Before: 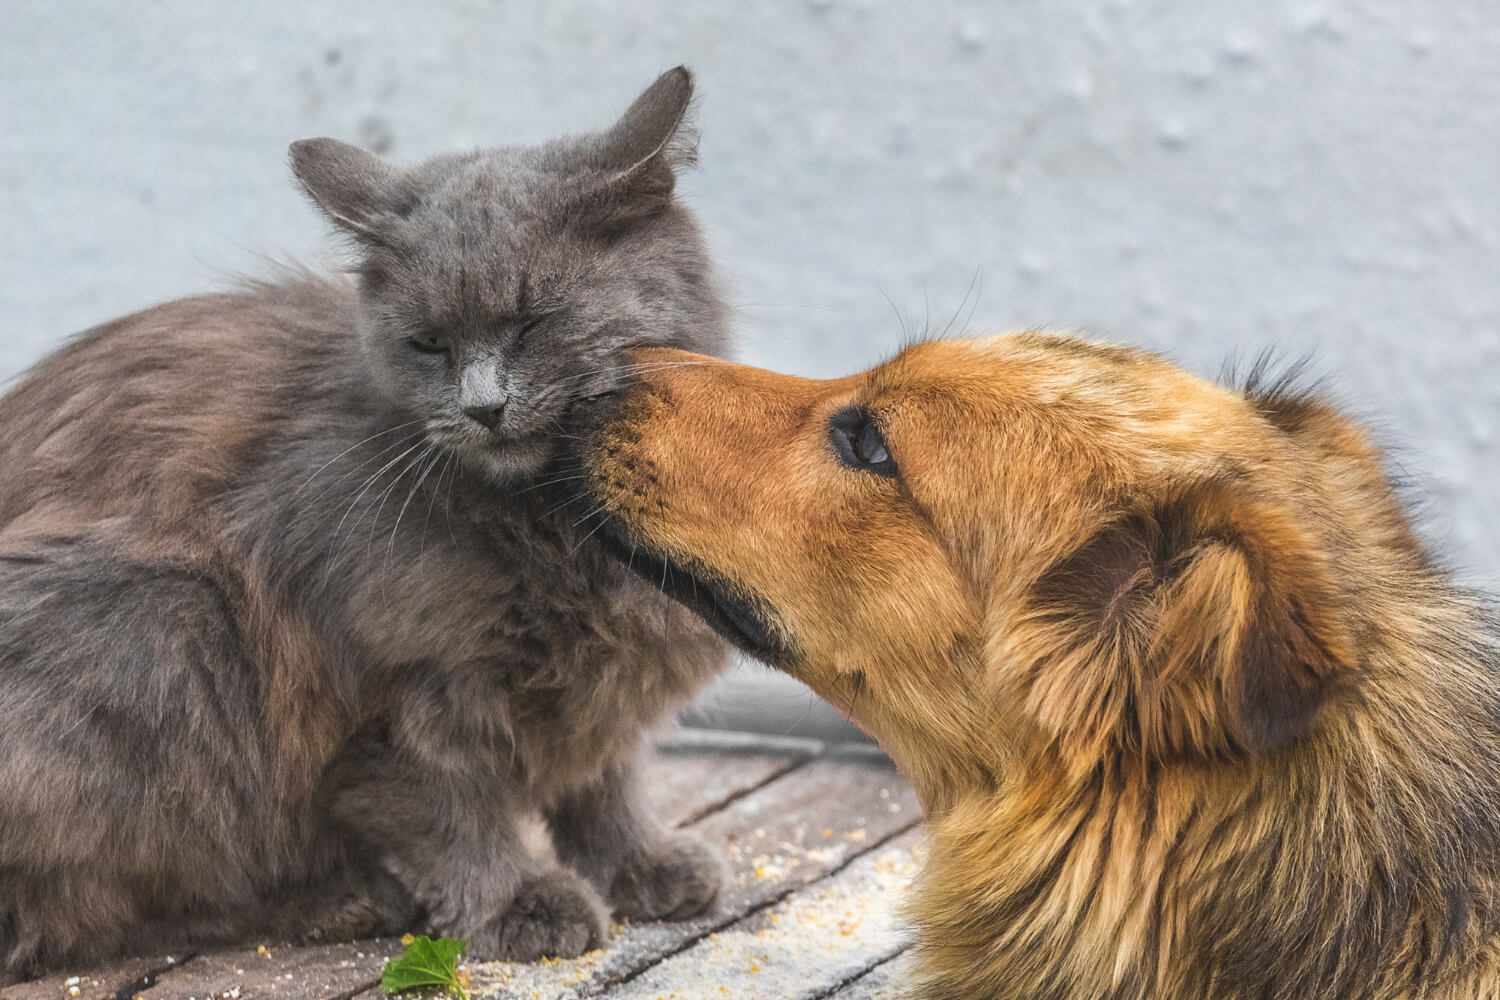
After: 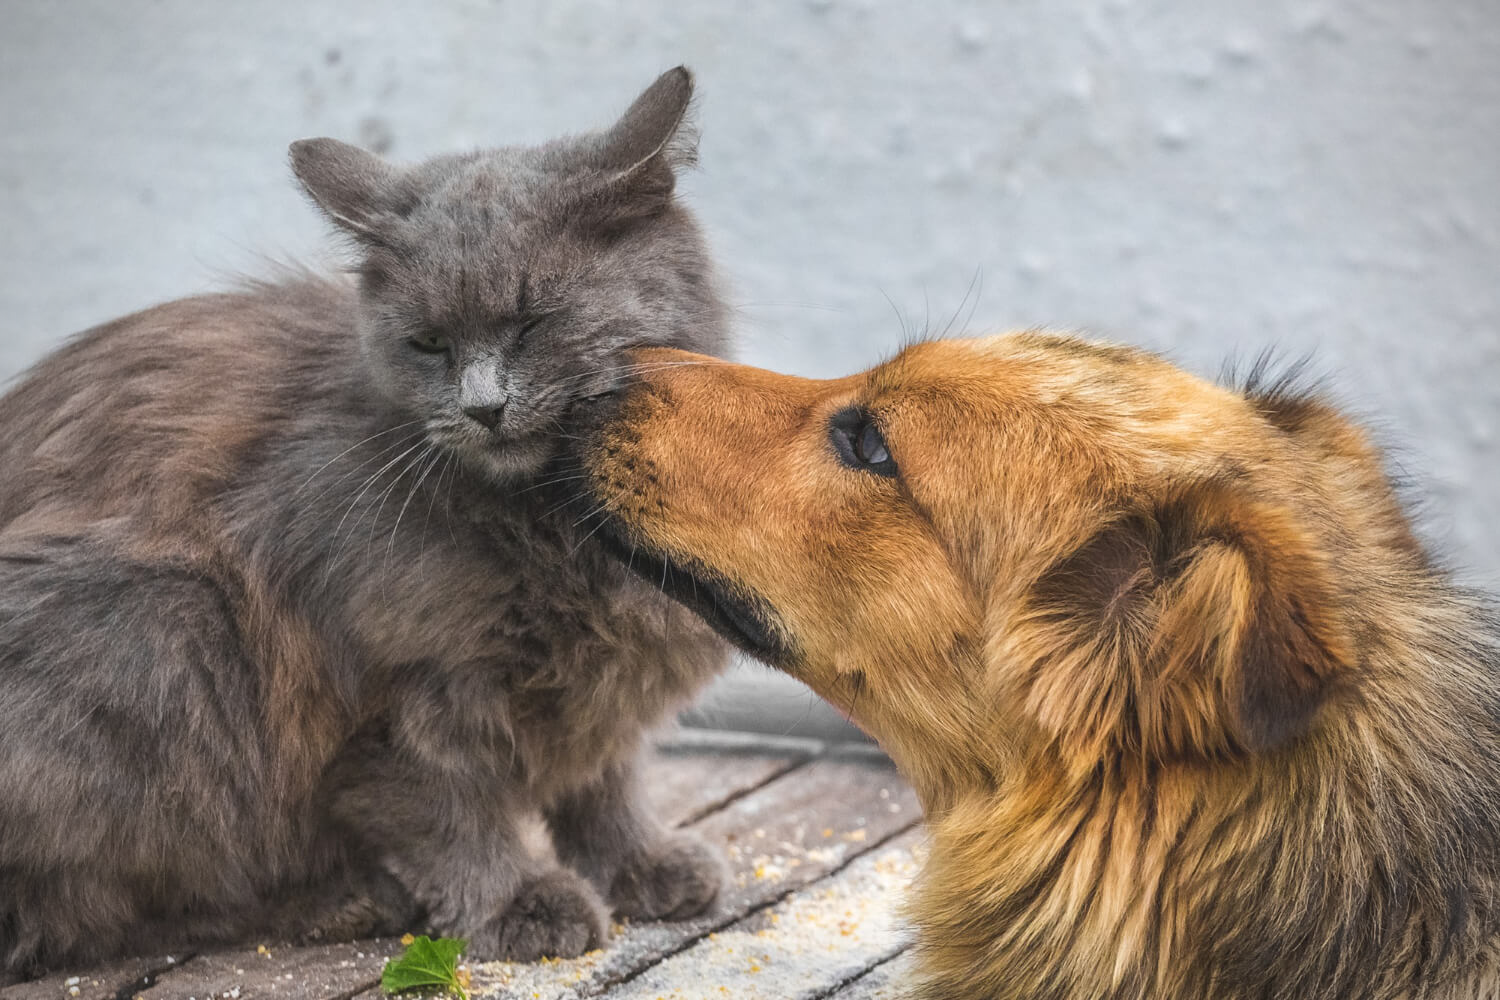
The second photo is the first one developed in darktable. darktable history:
vignetting: on, module defaults
